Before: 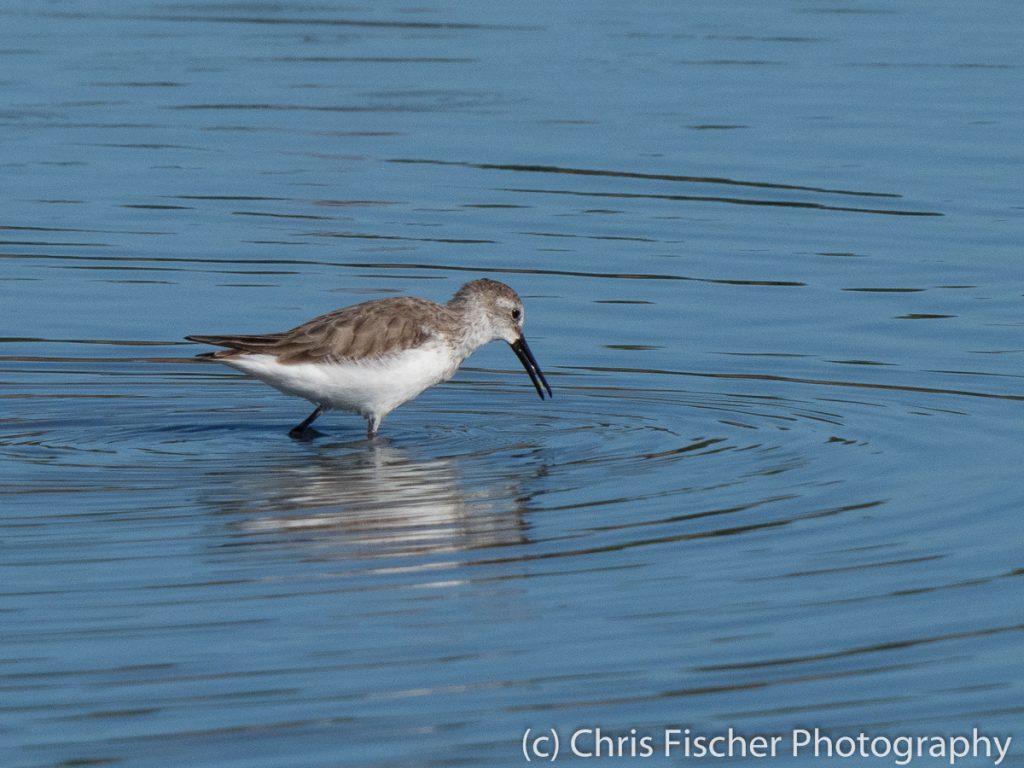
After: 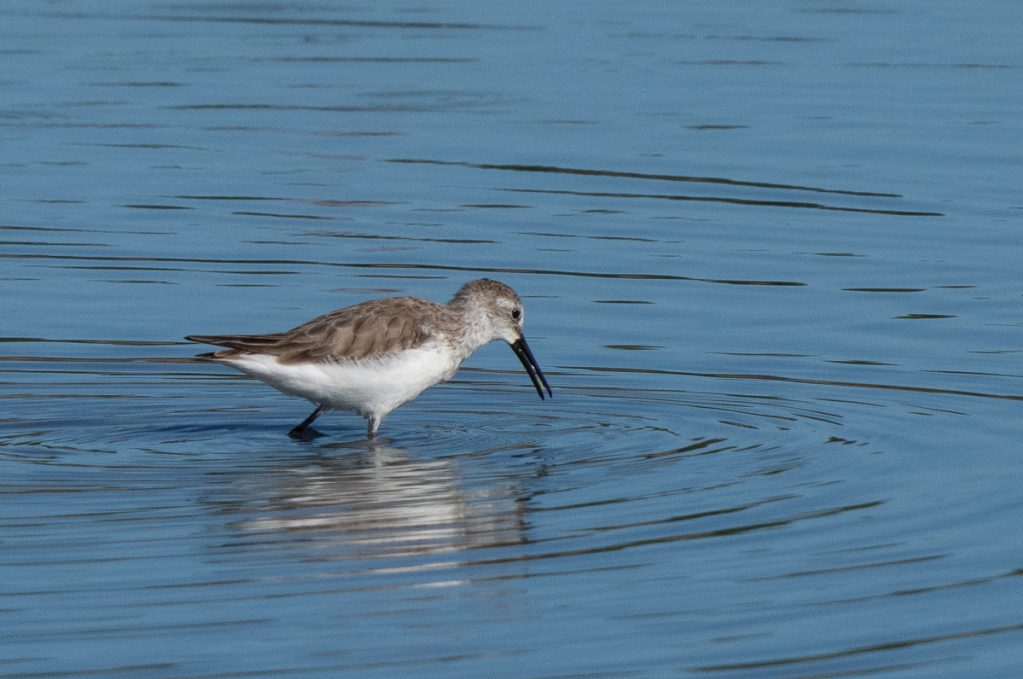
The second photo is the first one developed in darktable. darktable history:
crop and rotate: top 0%, bottom 11.497%
